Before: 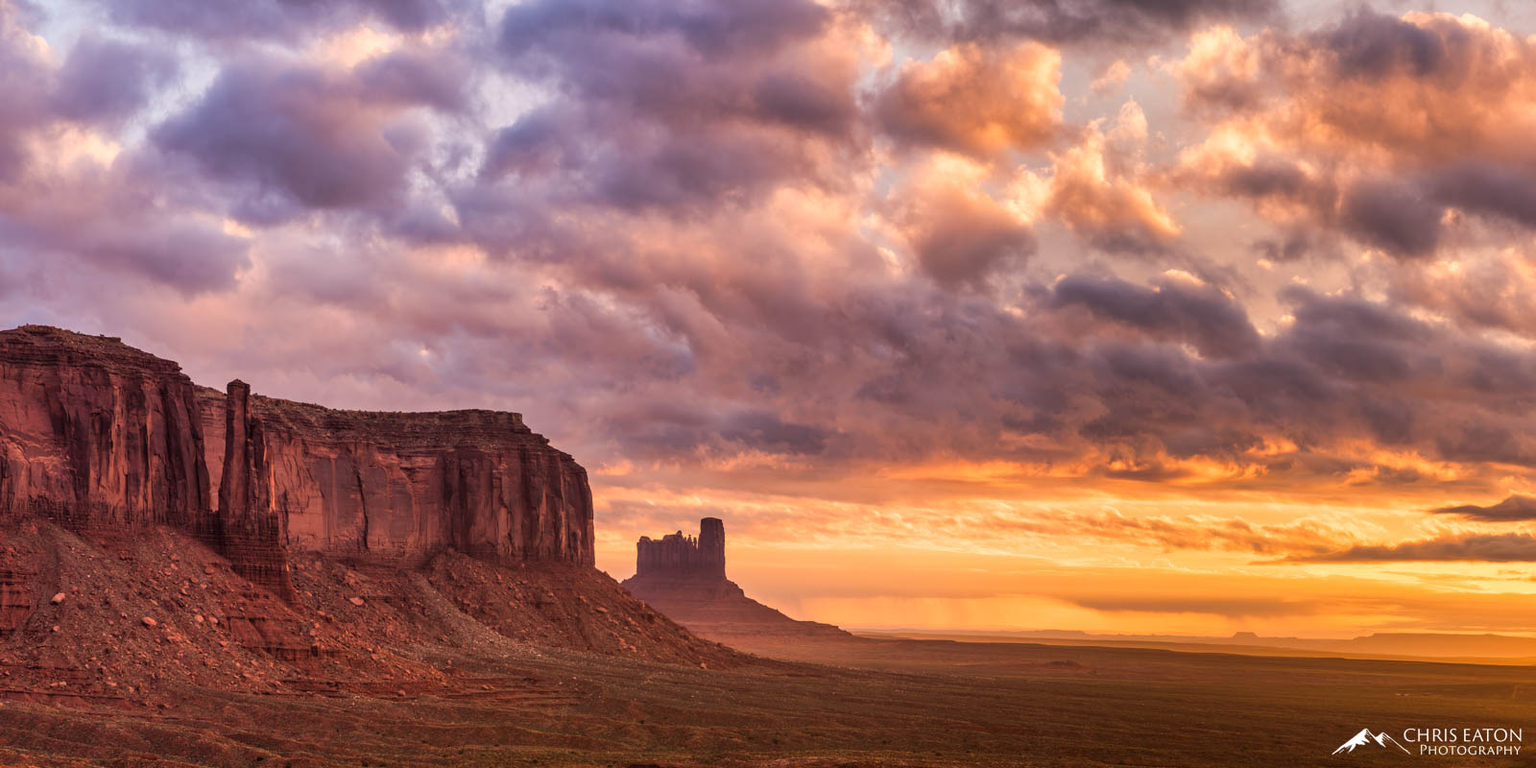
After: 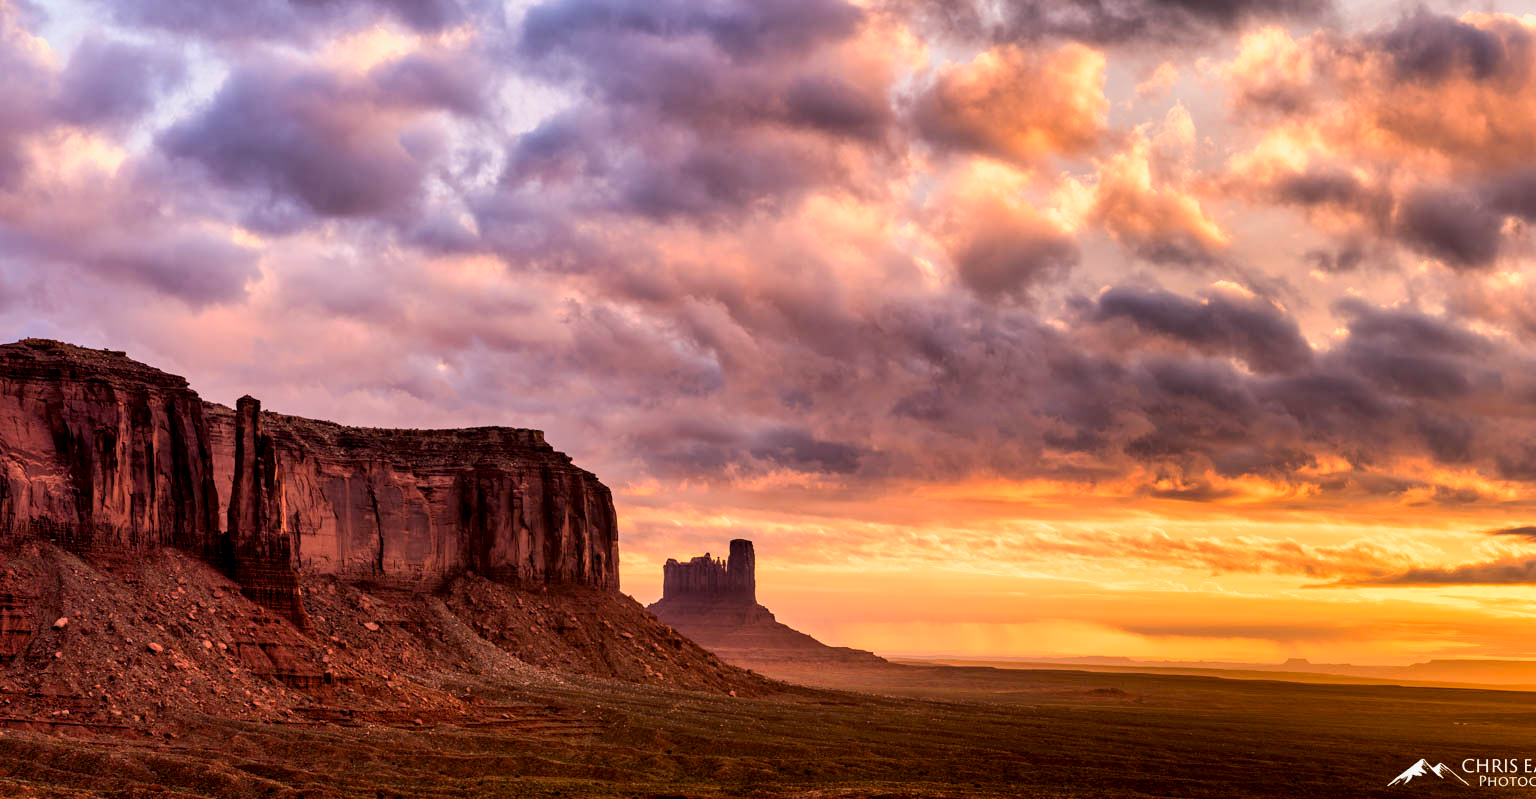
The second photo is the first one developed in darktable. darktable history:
tone curve: curves: ch0 [(0, 0) (0.058, 0.027) (0.214, 0.183) (0.304, 0.288) (0.522, 0.549) (0.658, 0.7) (0.741, 0.775) (0.844, 0.866) (0.986, 0.957)]; ch1 [(0, 0) (0.172, 0.123) (0.312, 0.296) (0.437, 0.429) (0.471, 0.469) (0.502, 0.5) (0.513, 0.515) (0.572, 0.603) (0.617, 0.653) (0.68, 0.724) (0.889, 0.924) (1, 1)]; ch2 [(0, 0) (0.411, 0.424) (0.489, 0.49) (0.502, 0.5) (0.517, 0.519) (0.549, 0.578) (0.604, 0.628) (0.693, 0.686) (1, 1)], color space Lab, linked channels, preserve colors none
crop: right 3.997%, bottom 0.024%
base curve: curves: ch0 [(0.017, 0) (0.425, 0.441) (0.844, 0.933) (1, 1)], preserve colors none
